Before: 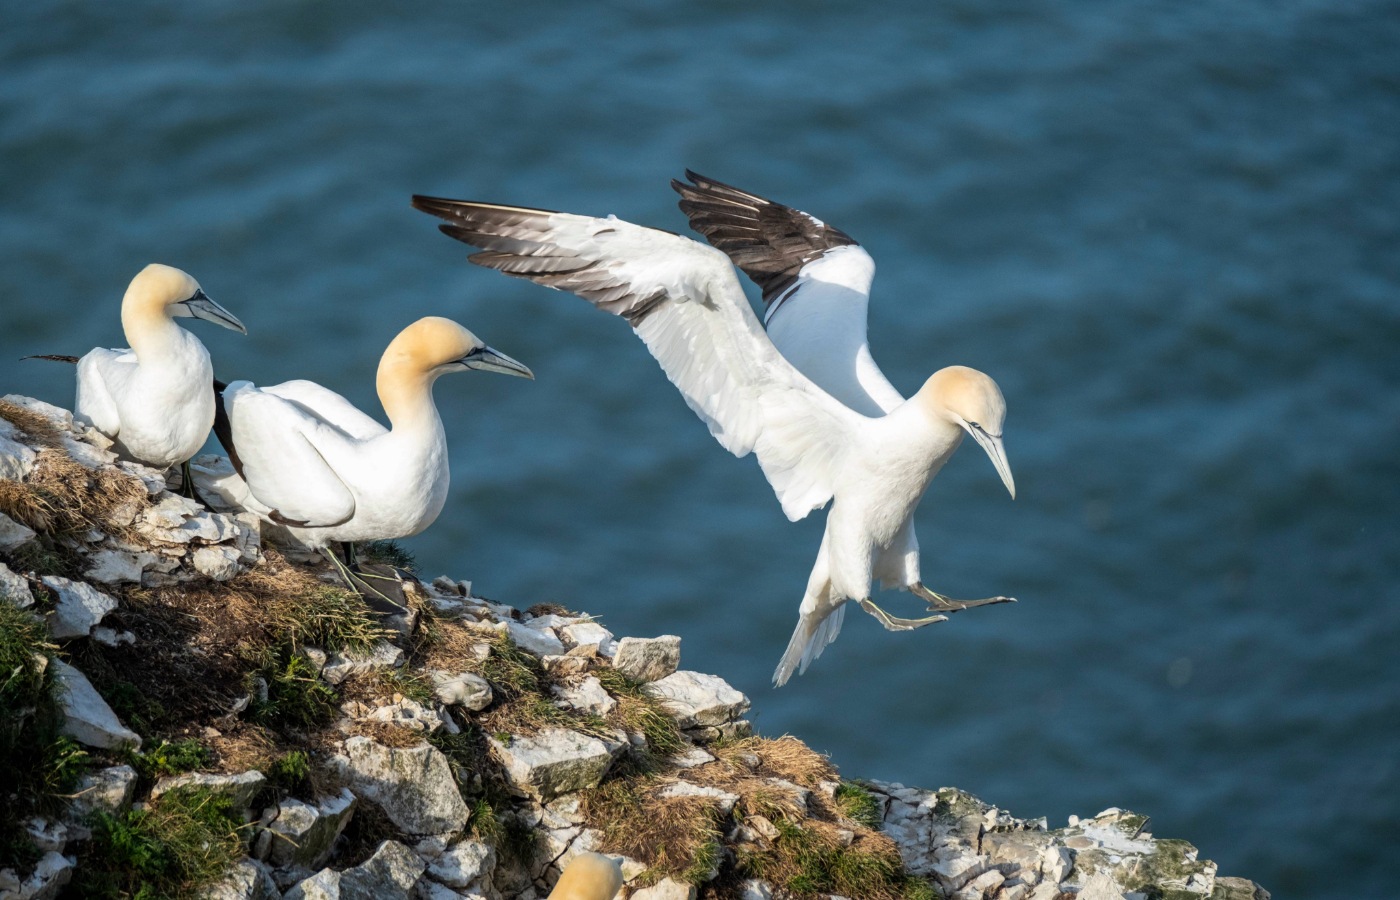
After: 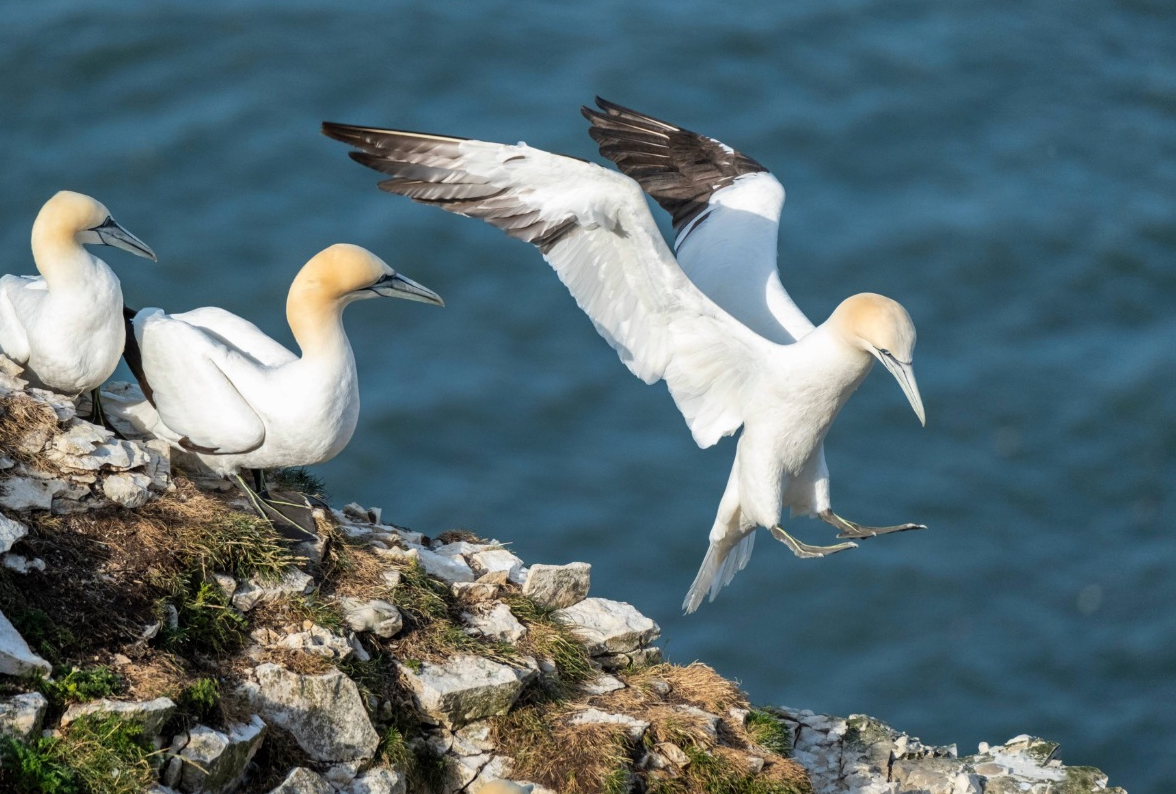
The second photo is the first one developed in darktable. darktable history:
crop: left 6.446%, top 8.188%, right 9.538%, bottom 3.548%
shadows and highlights: low approximation 0.01, soften with gaussian
